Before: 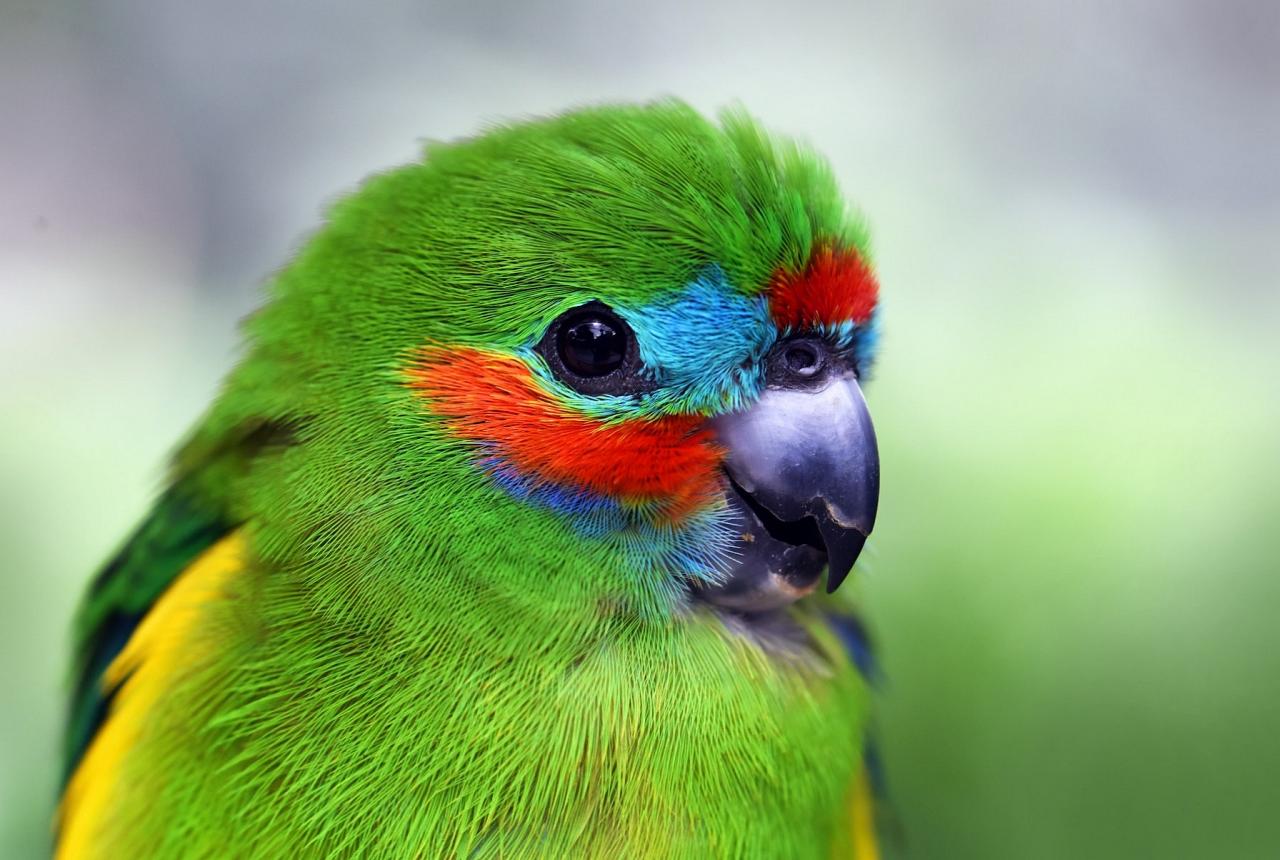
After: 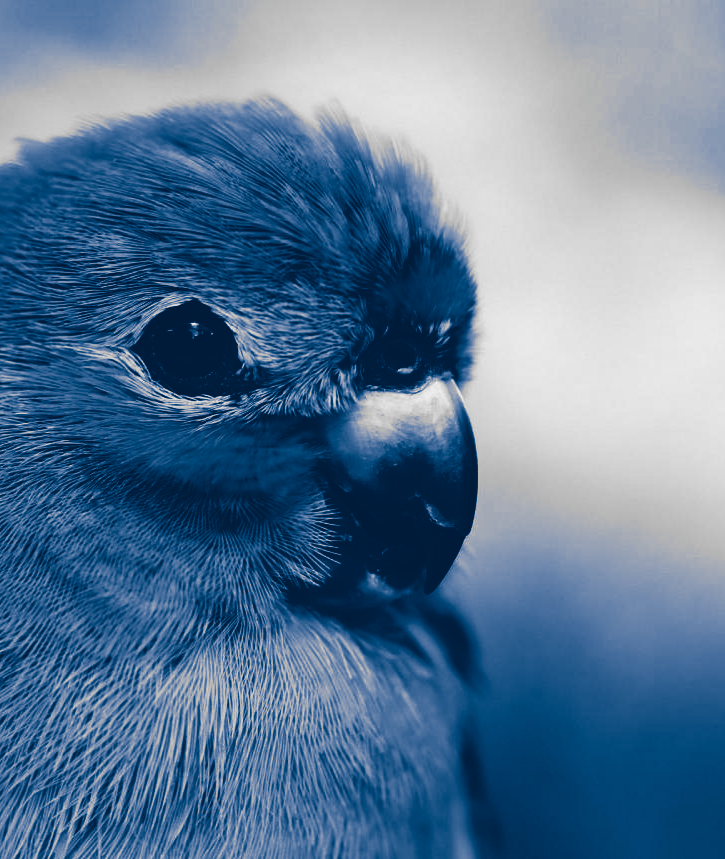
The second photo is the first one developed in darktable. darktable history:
crop: left 31.458%, top 0%, right 11.876%
monochrome: size 1
split-toning: shadows › hue 226.8°, shadows › saturation 1, highlights › saturation 0, balance -61.41
base curve: curves: ch0 [(0, 0.02) (0.083, 0.036) (1, 1)], preserve colors none
